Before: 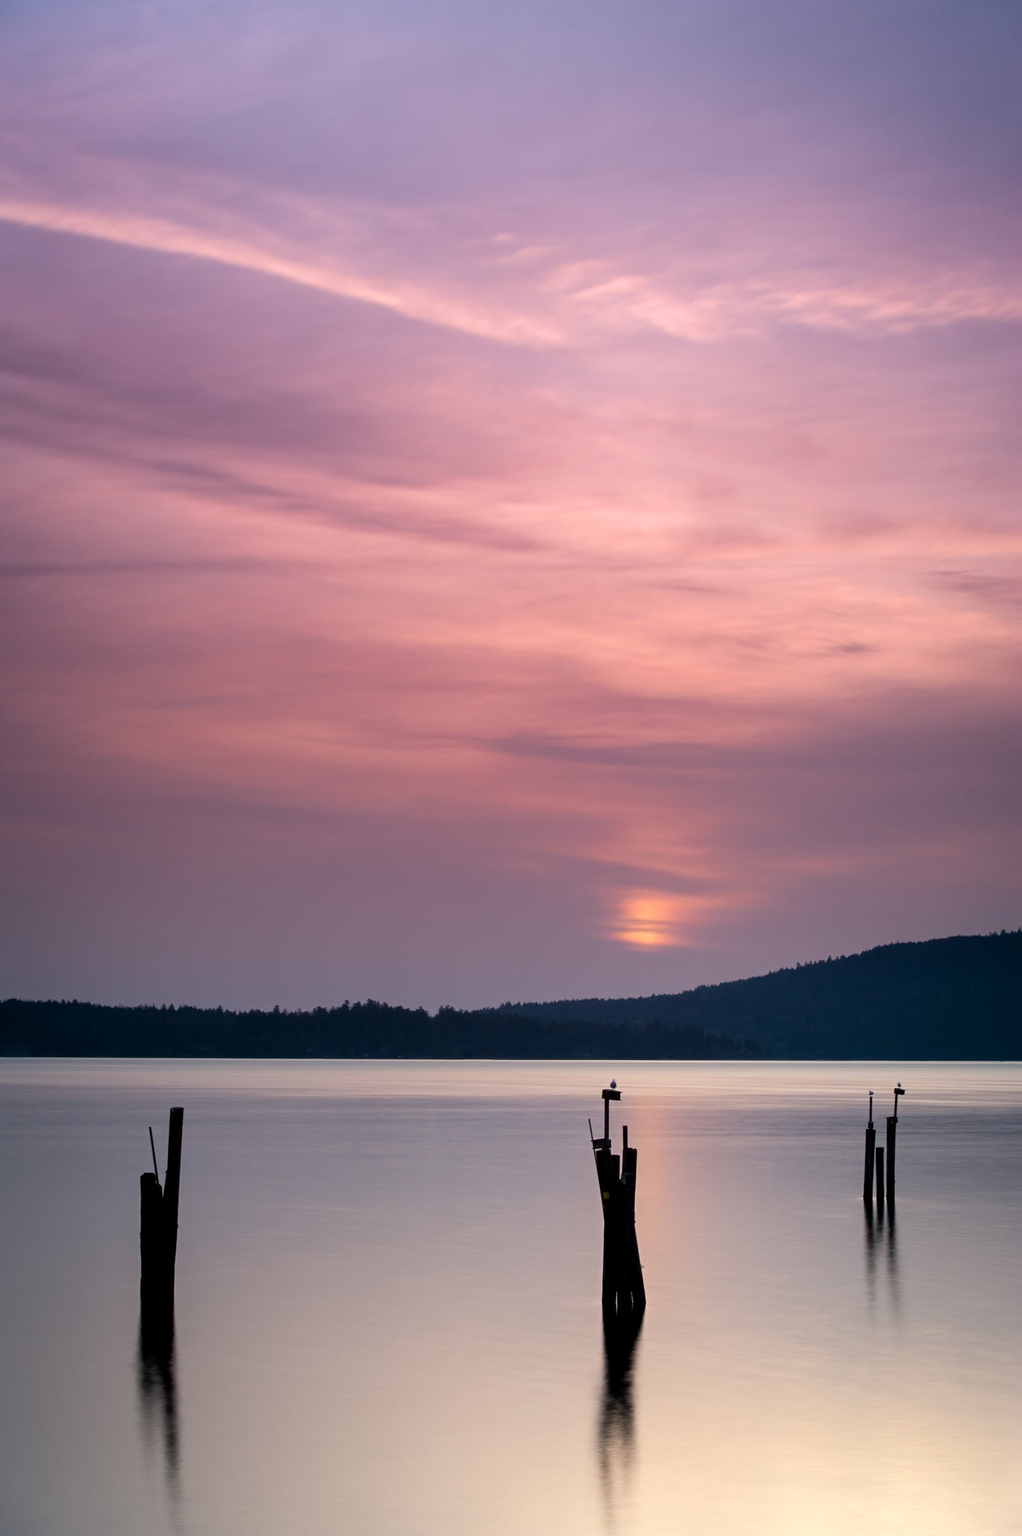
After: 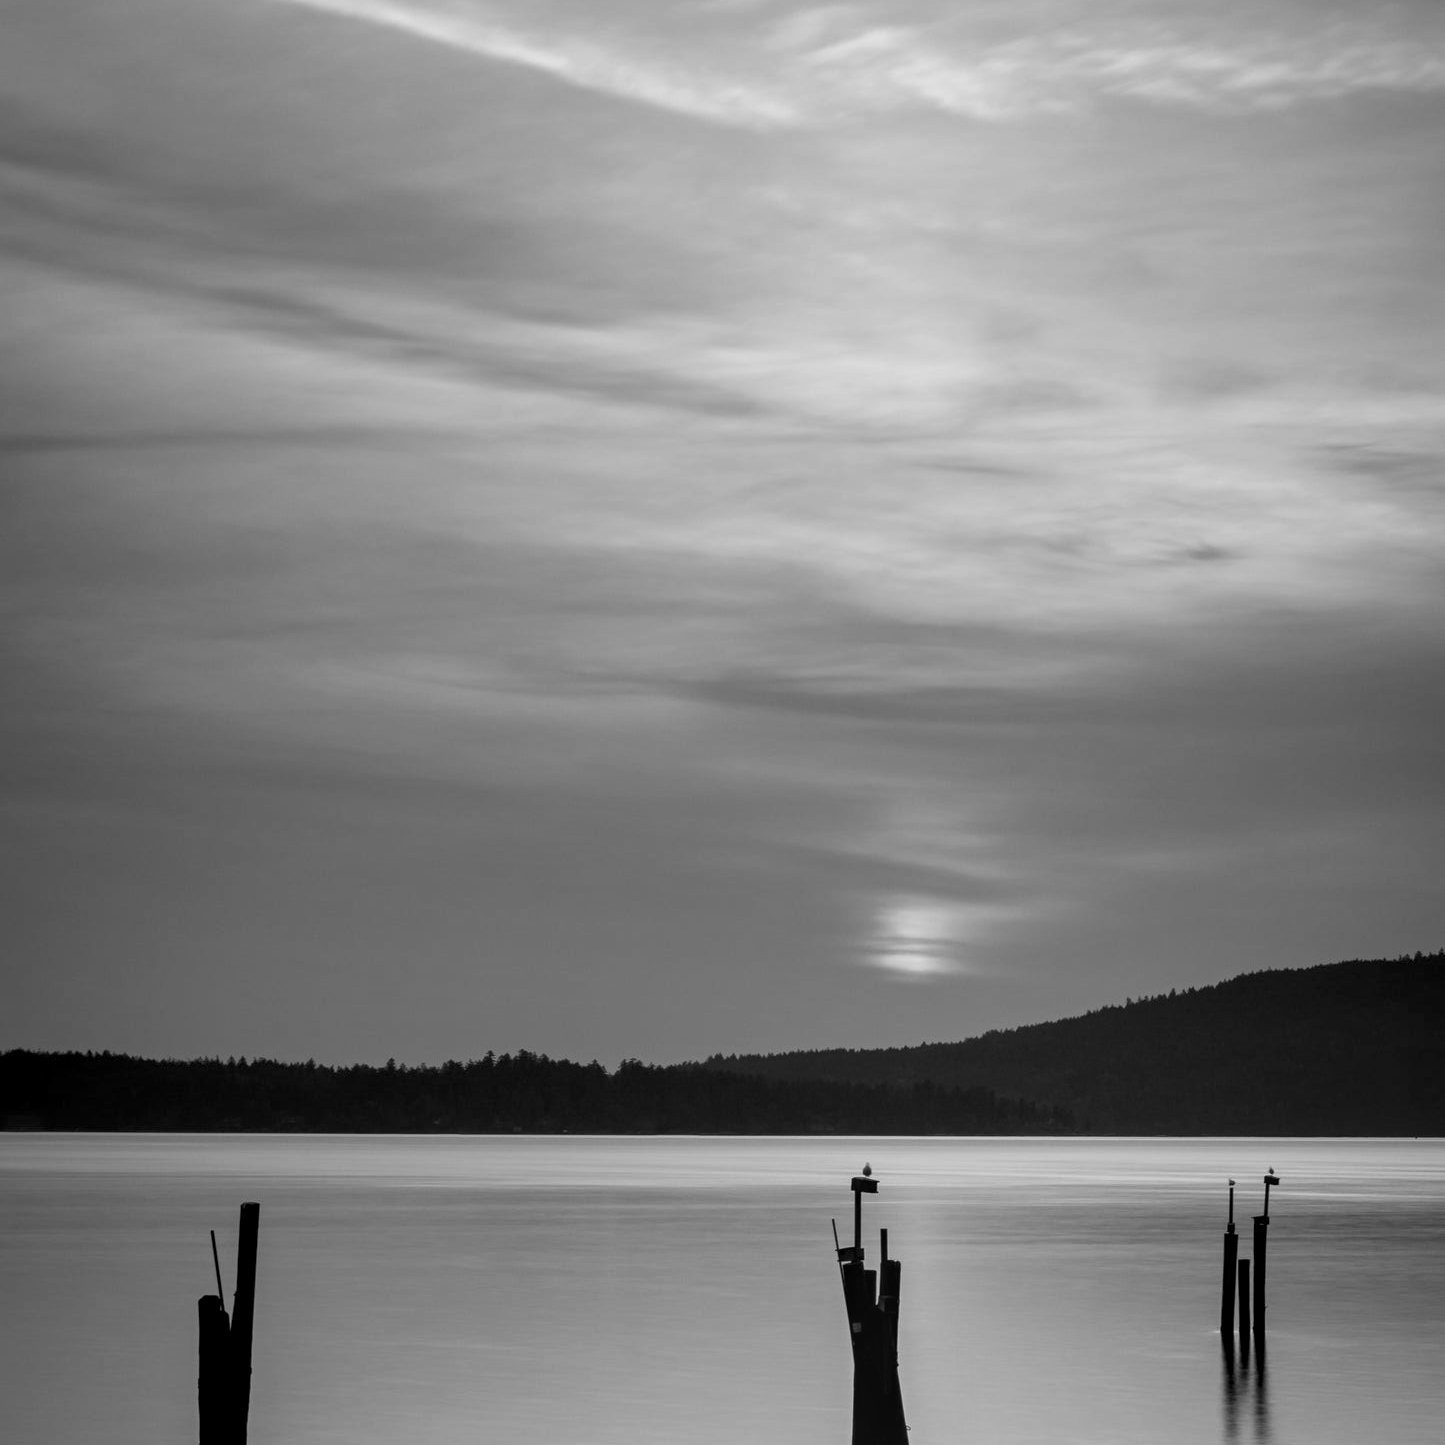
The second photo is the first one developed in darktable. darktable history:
crop: top 16.727%, bottom 16.727%
local contrast: on, module defaults
color correction: highlights a* 1.83, highlights b* 34.02, shadows a* -36.68, shadows b* -5.48
monochrome: a -3.63, b -0.465
